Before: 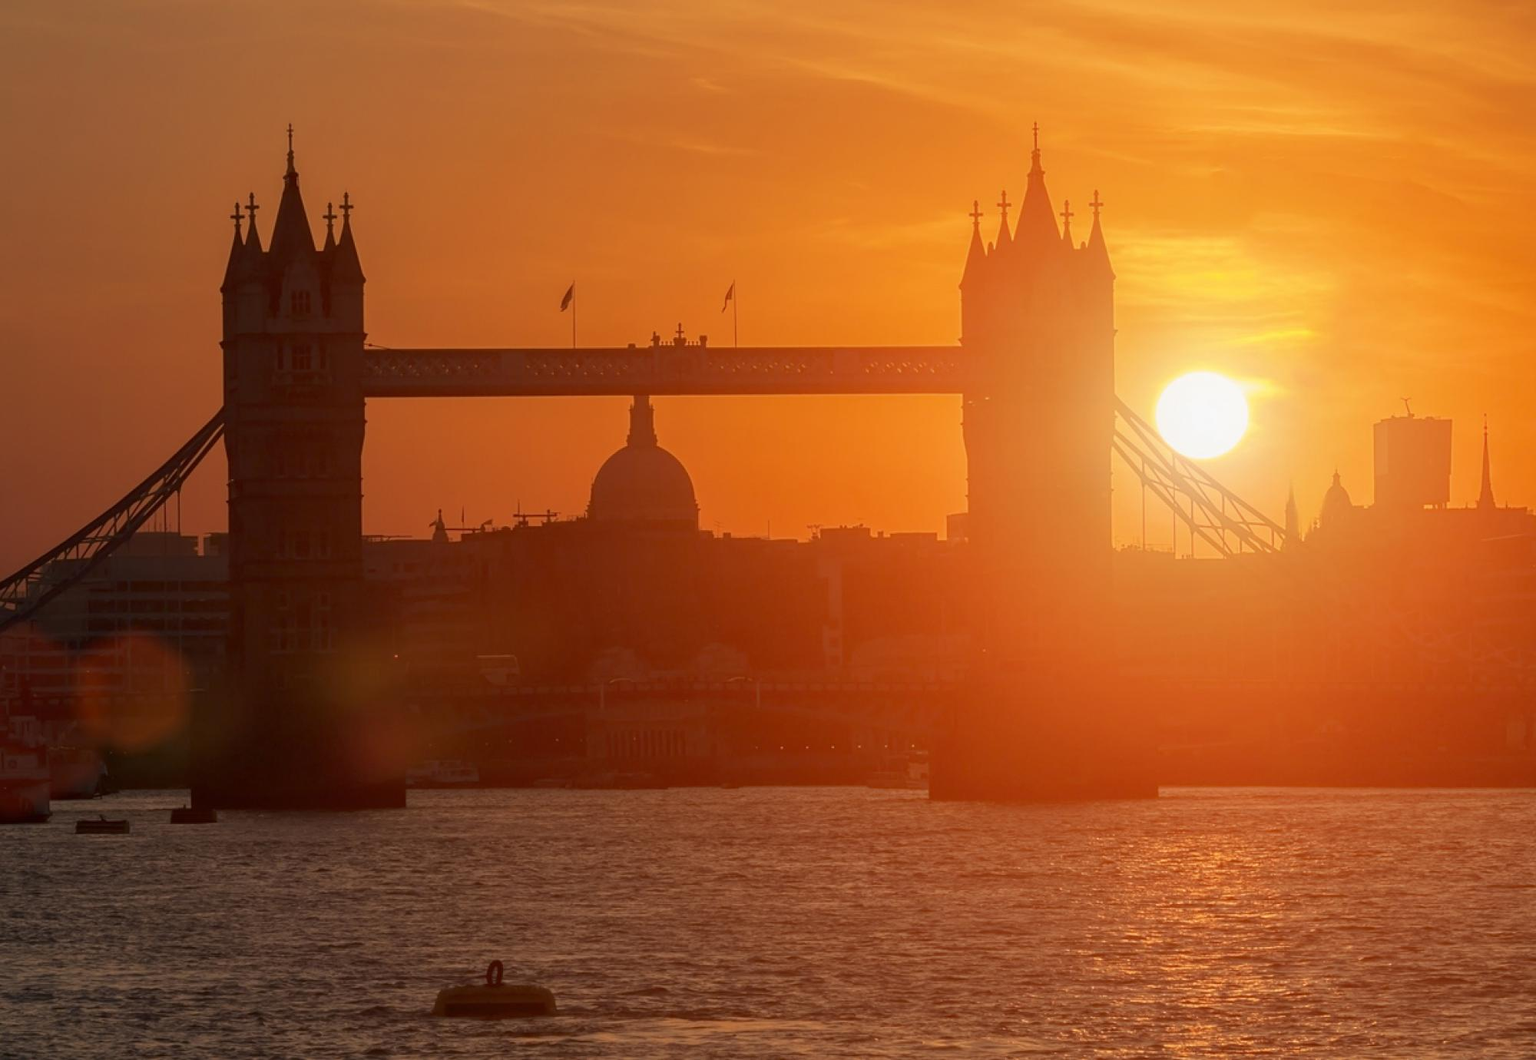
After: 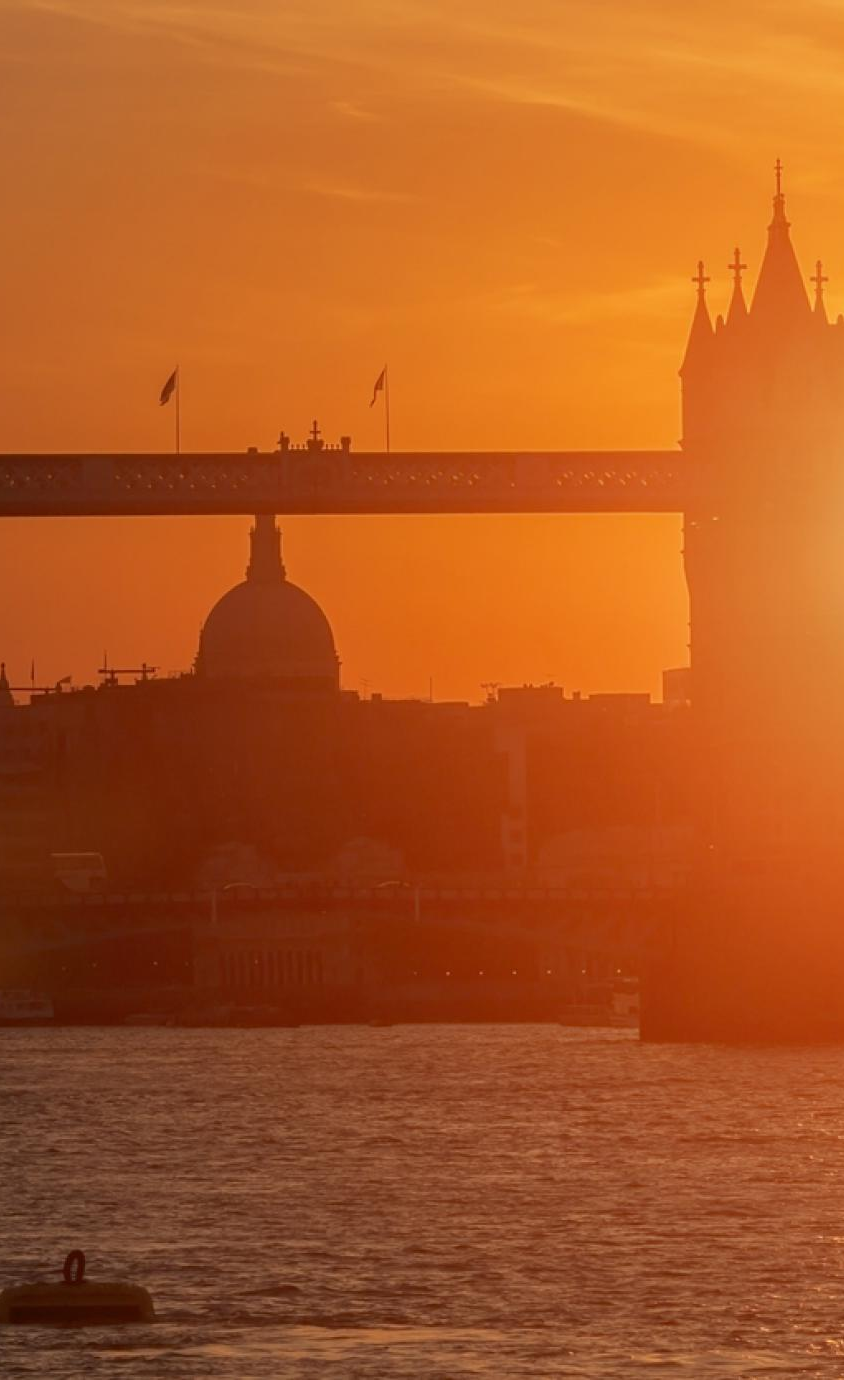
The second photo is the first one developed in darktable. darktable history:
crop: left 28.542%, right 29.238%
